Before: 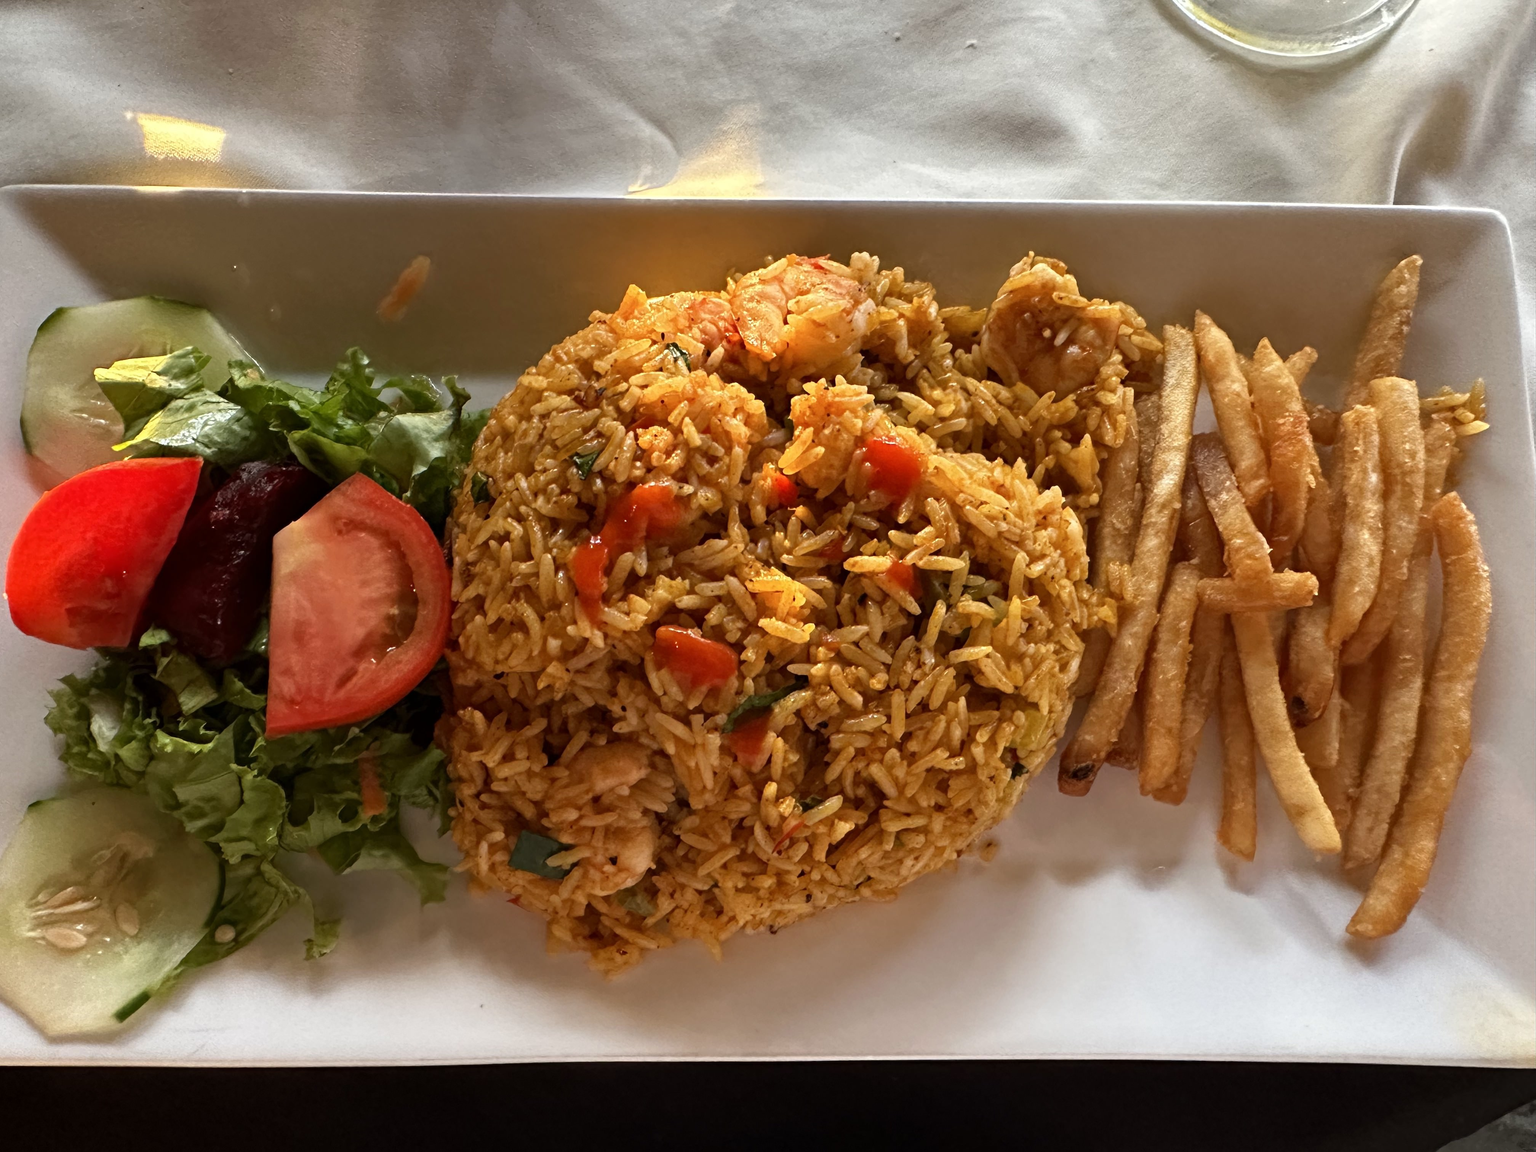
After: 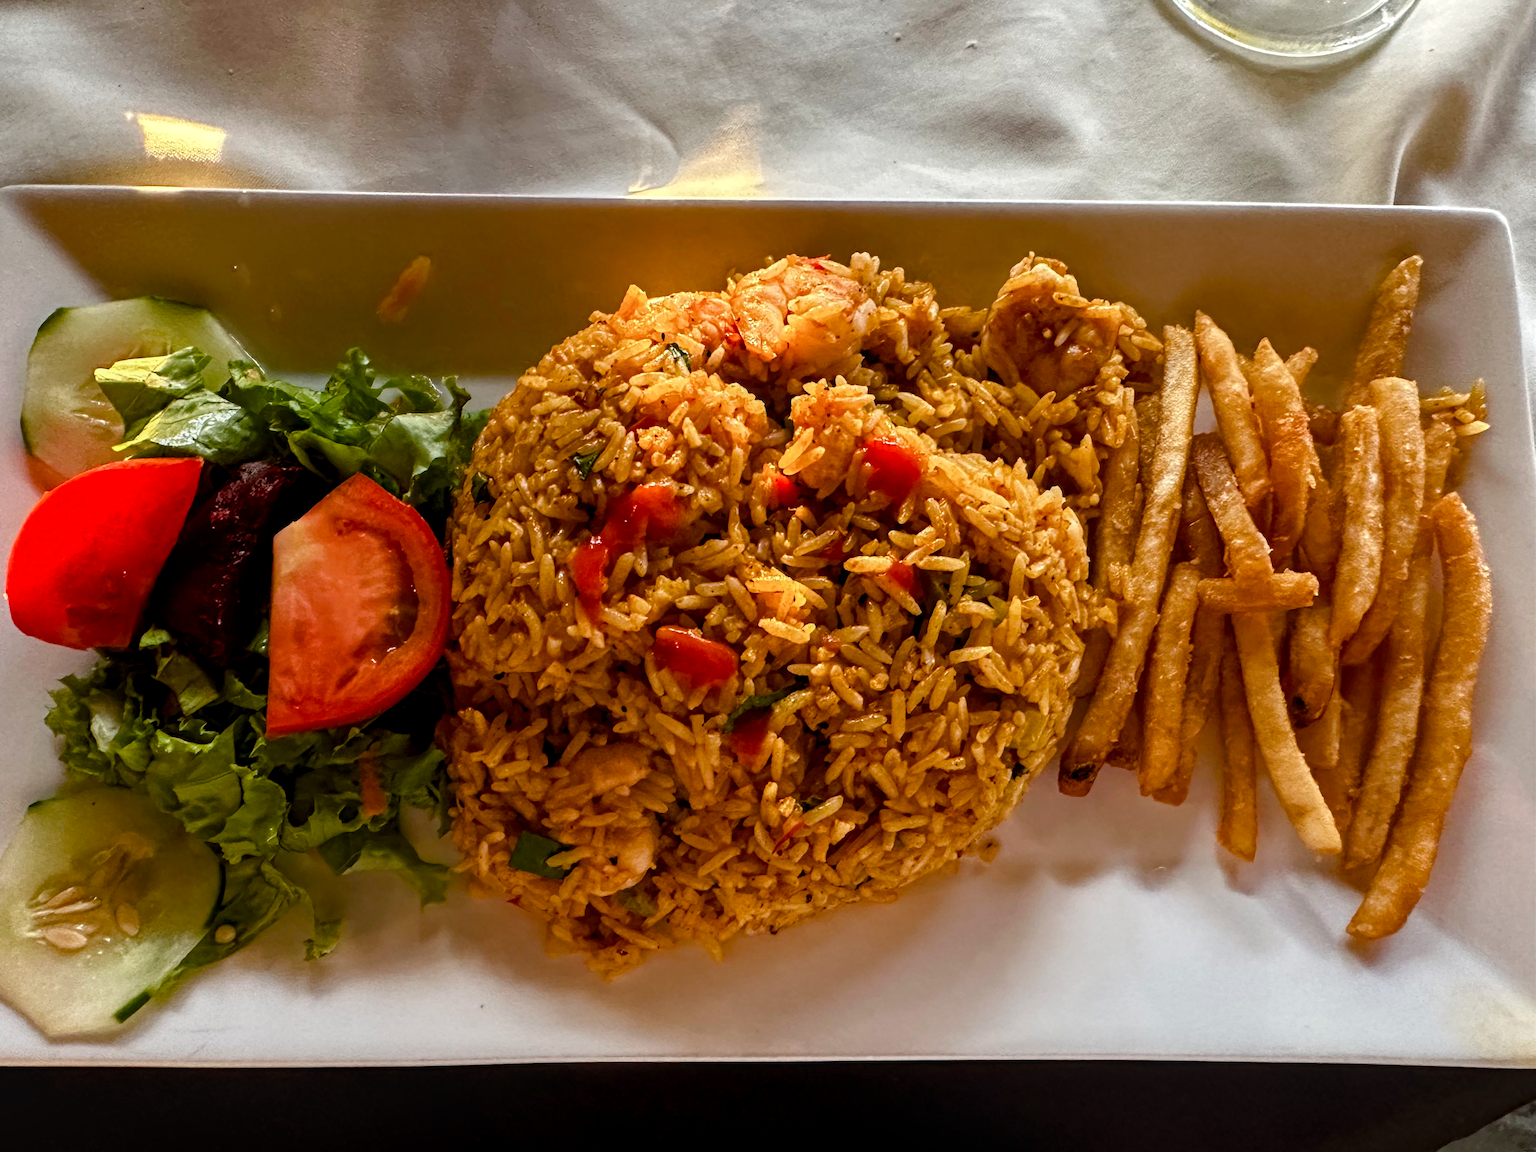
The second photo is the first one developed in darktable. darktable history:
color balance rgb: linear chroma grading › global chroma 14.565%, perceptual saturation grading › global saturation 20%, perceptual saturation grading › highlights -49.514%, perceptual saturation grading › shadows 24.407%, global vibrance 20%
local contrast: on, module defaults
exposure: black level correction 0.002, exposure -0.106 EV, compensate highlight preservation false
